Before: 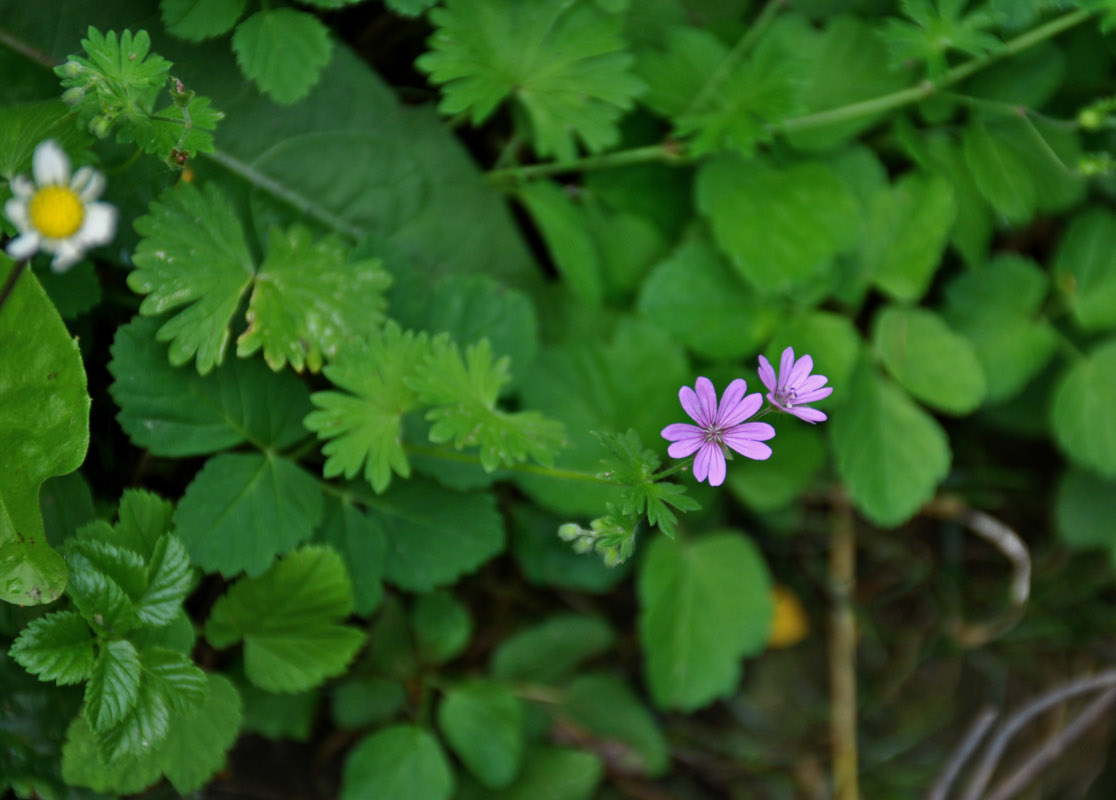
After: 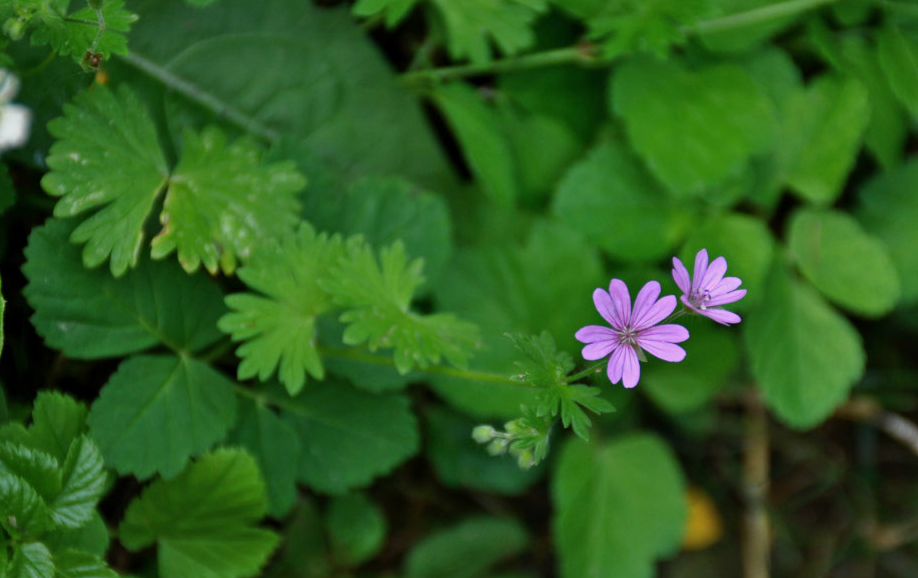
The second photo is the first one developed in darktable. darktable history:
exposure: exposure -0.058 EV, compensate exposure bias true, compensate highlight preservation false
crop: left 7.728%, top 12.255%, right 10.001%, bottom 15.469%
